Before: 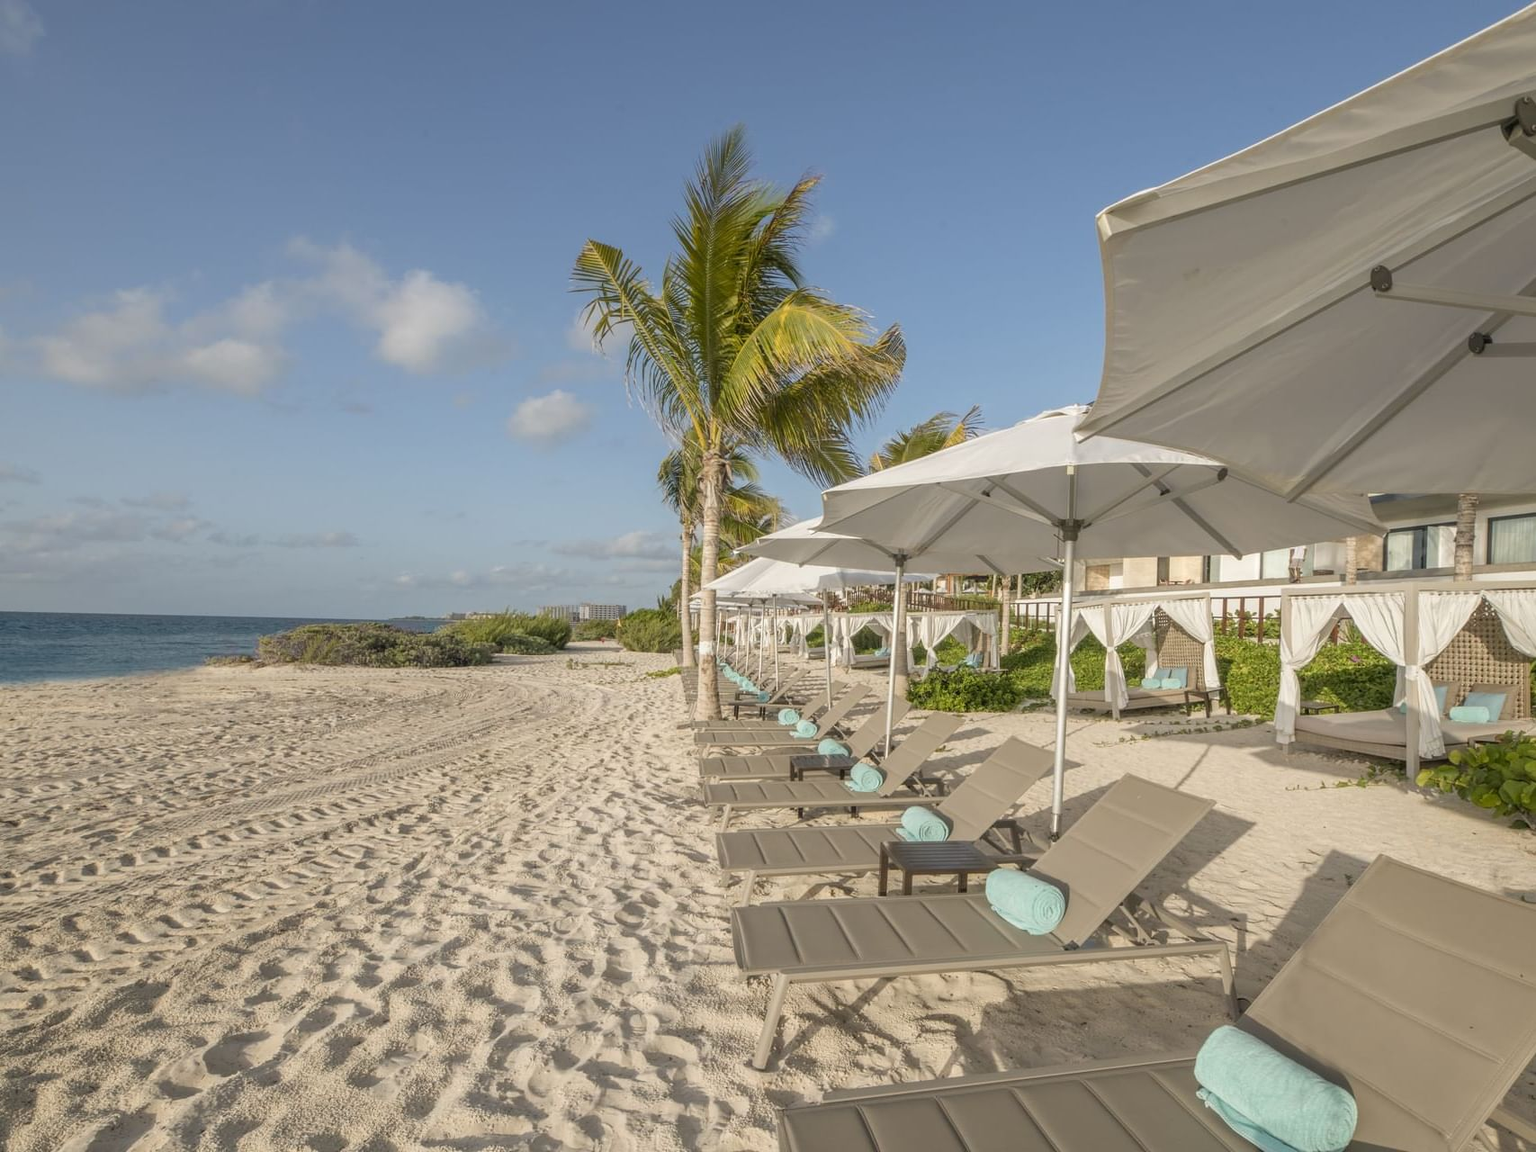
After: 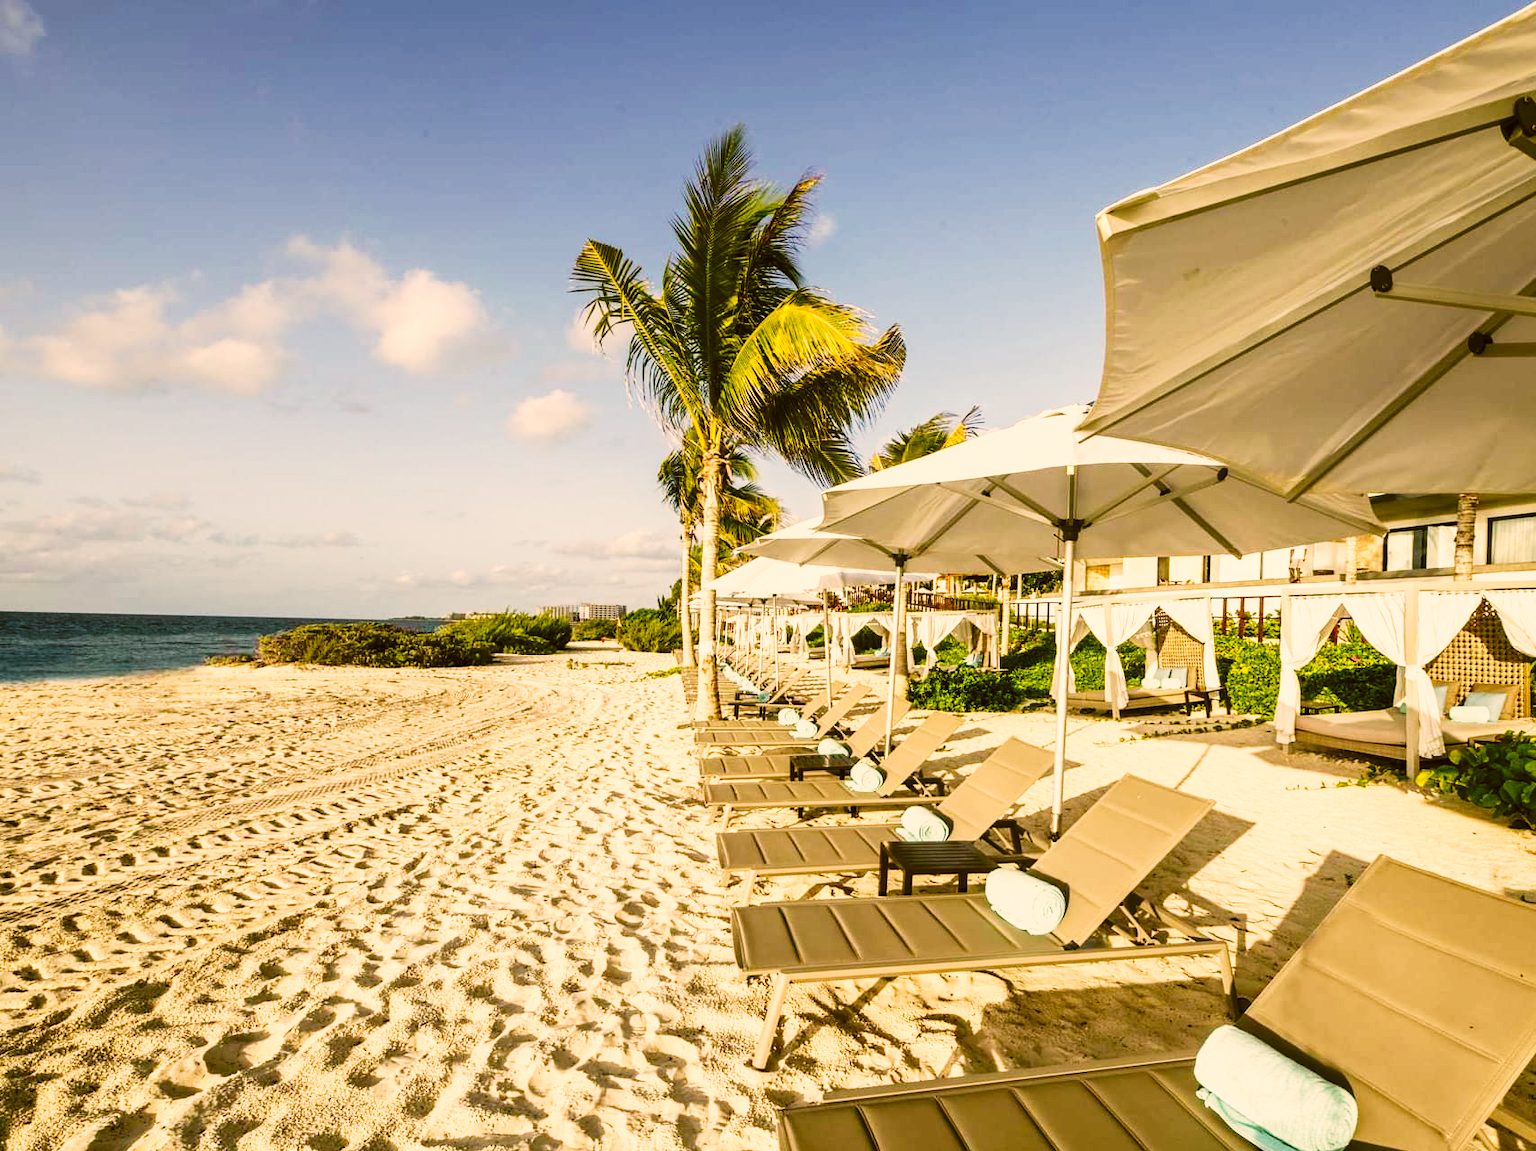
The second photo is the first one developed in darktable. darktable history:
color balance rgb: global vibrance -1%, saturation formula JzAzBz (2021)
color correction: highlights a* 8.98, highlights b* 15.09, shadows a* -0.49, shadows b* 26.52
tone curve: curves: ch0 [(0, 0) (0.003, 0.004) (0.011, 0.006) (0.025, 0.008) (0.044, 0.012) (0.069, 0.017) (0.1, 0.021) (0.136, 0.029) (0.177, 0.043) (0.224, 0.062) (0.277, 0.108) (0.335, 0.166) (0.399, 0.301) (0.468, 0.467) (0.543, 0.64) (0.623, 0.803) (0.709, 0.908) (0.801, 0.969) (0.898, 0.988) (1, 1)], preserve colors none
